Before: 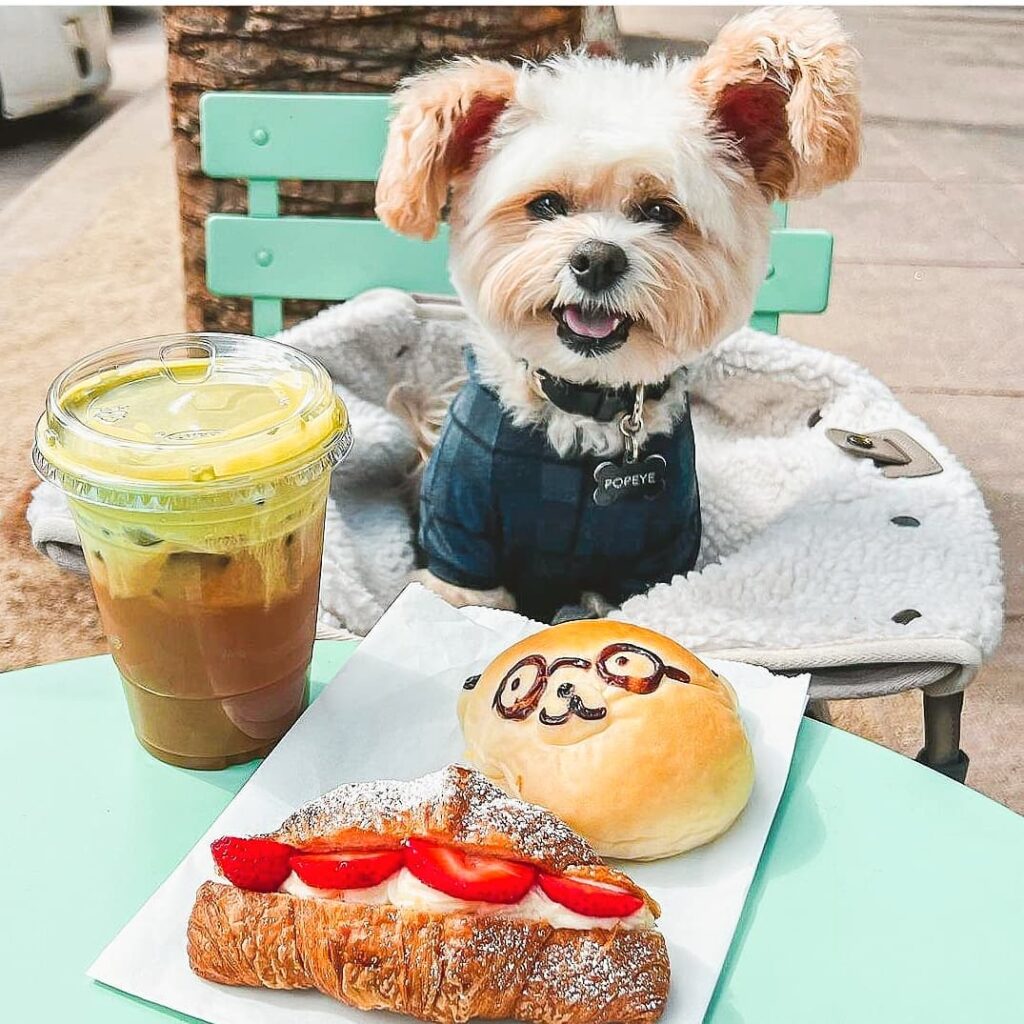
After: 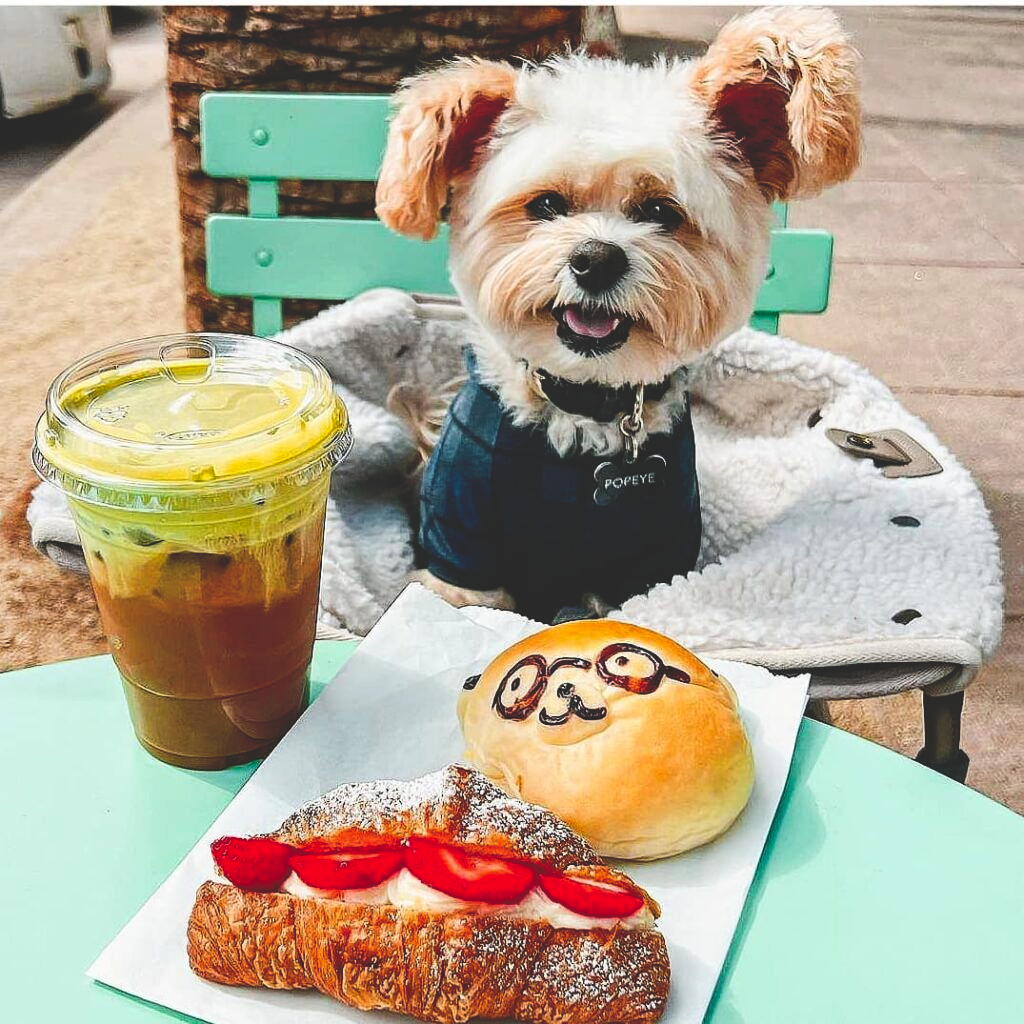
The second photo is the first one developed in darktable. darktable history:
rgb curve: curves: ch0 [(0, 0) (0.053, 0.068) (0.122, 0.128) (1, 1)]
base curve: curves: ch0 [(0, 0.02) (0.083, 0.036) (1, 1)], preserve colors none
